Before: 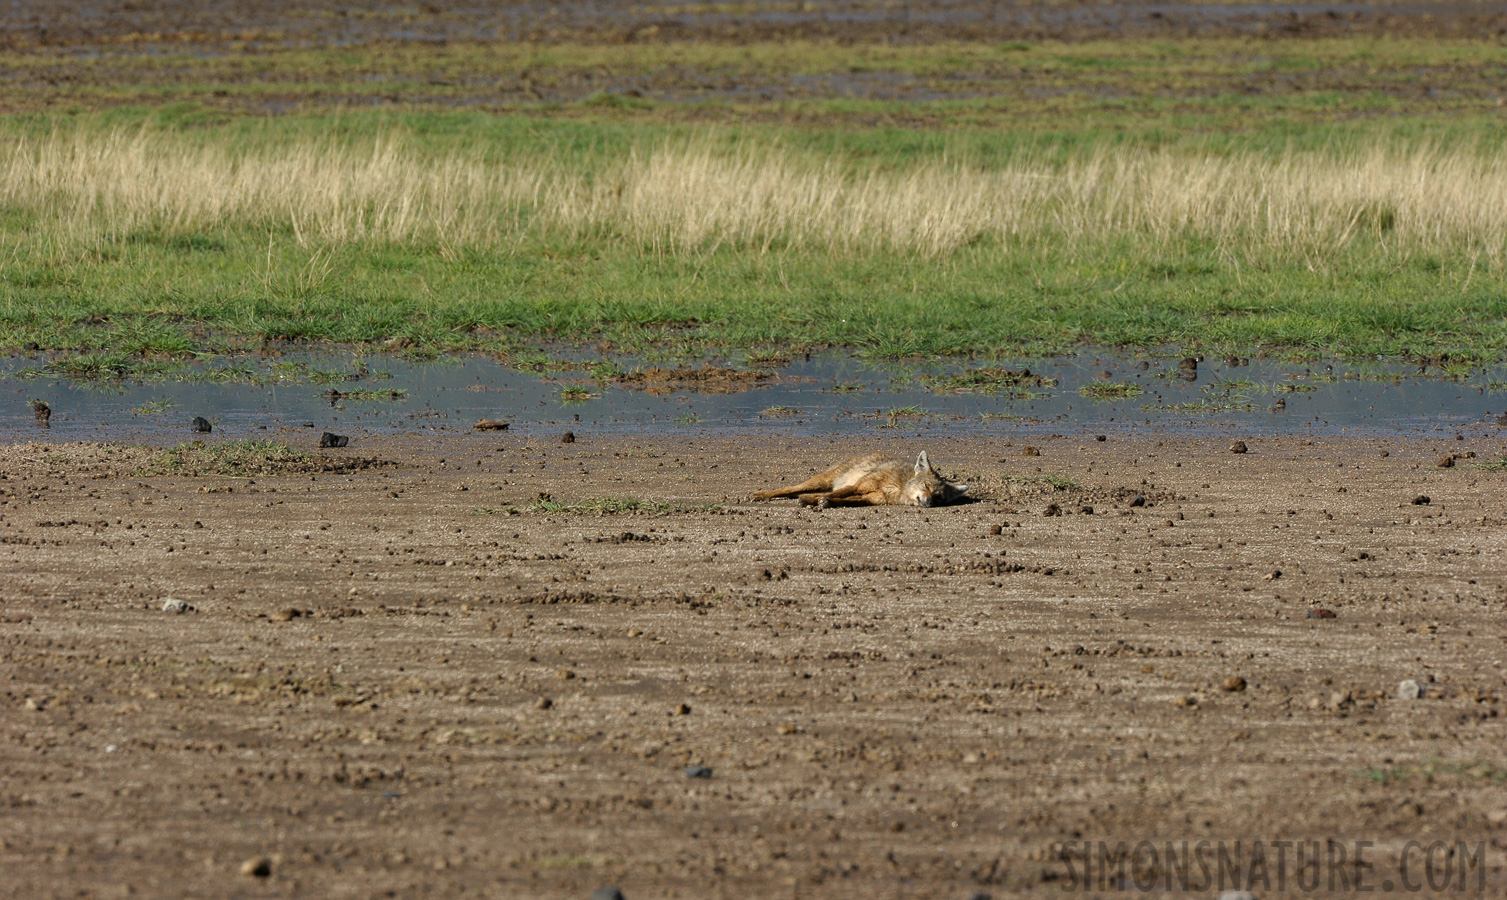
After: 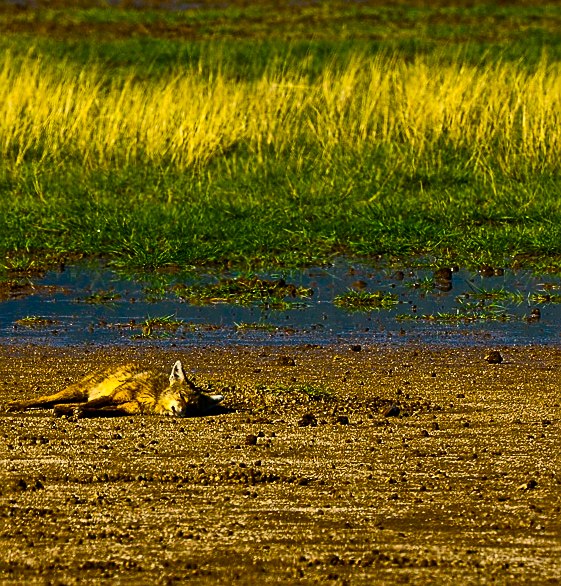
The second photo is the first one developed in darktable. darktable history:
color balance rgb: linear chroma grading › global chroma 49.411%, perceptual saturation grading › global saturation 65.23%, perceptual saturation grading › highlights 49.398%, perceptual saturation grading › shadows 29.937%, perceptual brilliance grading › highlights 3.825%, perceptual brilliance grading › mid-tones -17.639%, perceptual brilliance grading › shadows -41.666%
shadows and highlights: soften with gaussian
crop and rotate: left 49.482%, top 10.107%, right 13.249%, bottom 24.695%
contrast brightness saturation: contrast 0.272
sharpen: on, module defaults
